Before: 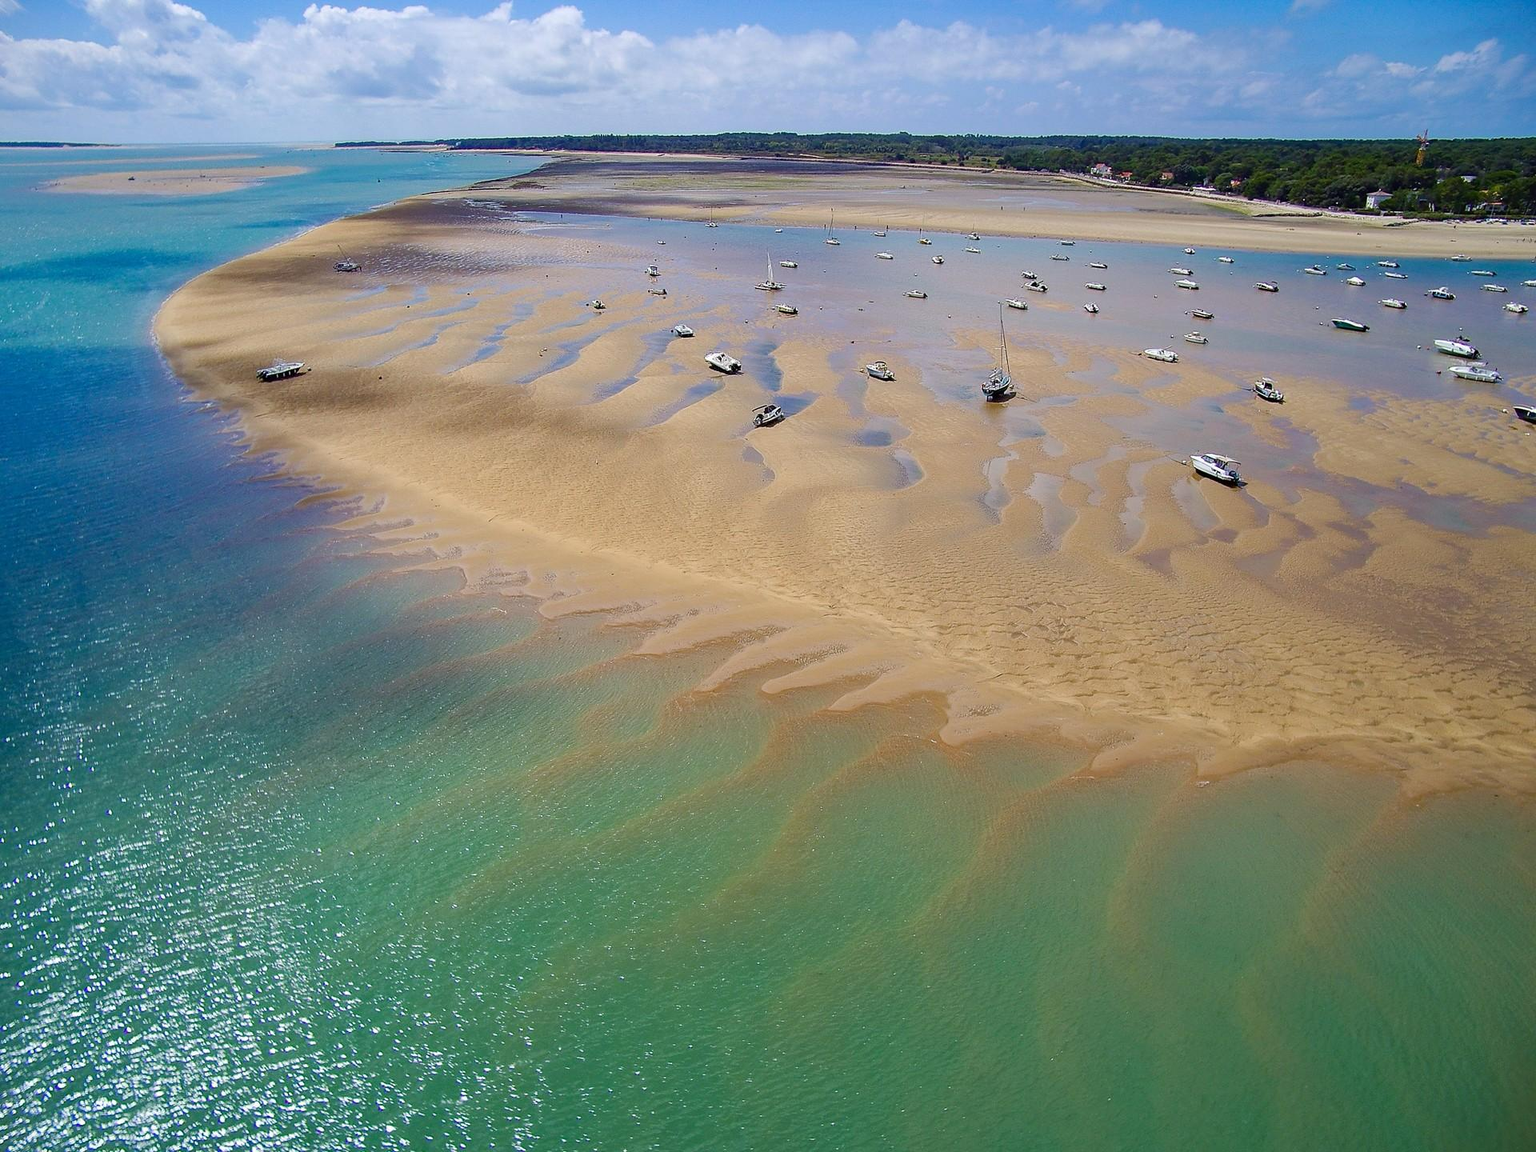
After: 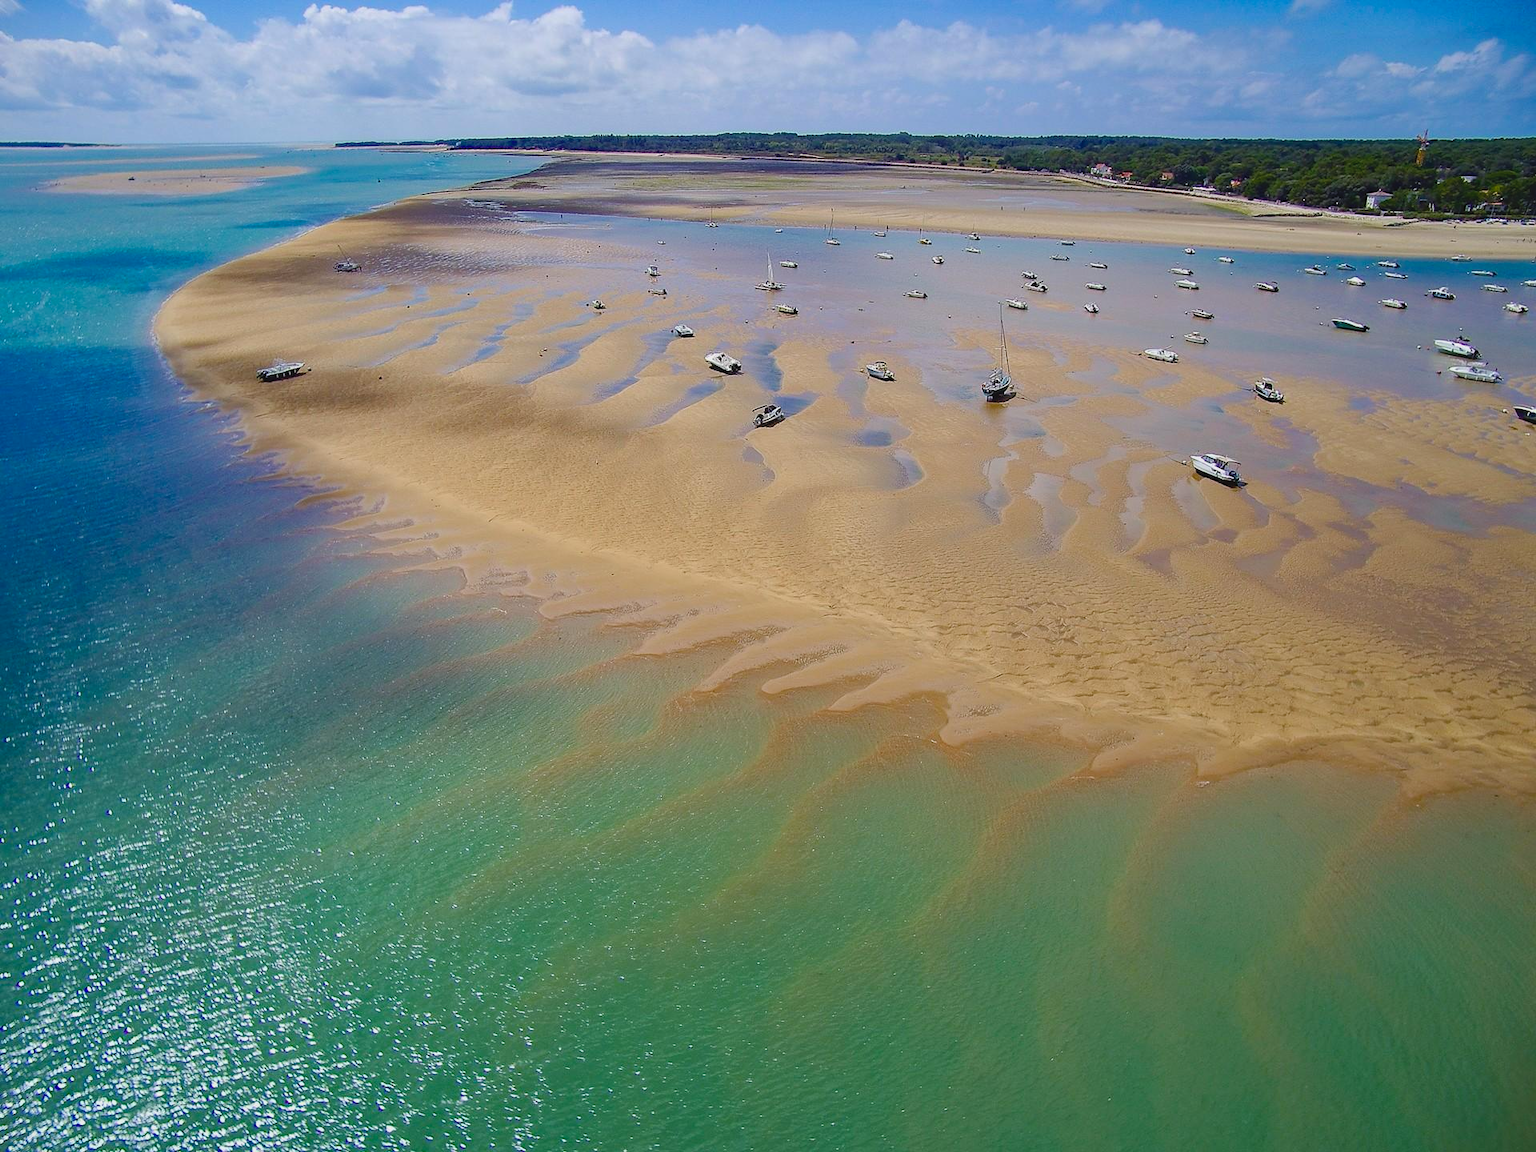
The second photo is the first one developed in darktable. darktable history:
contrast brightness saturation: contrast -0.1, saturation -0.1
color balance rgb: linear chroma grading › shadows -8%, linear chroma grading › global chroma 10%, perceptual saturation grading › global saturation 2%, perceptual saturation grading › highlights -2%, perceptual saturation grading › mid-tones 4%, perceptual saturation grading › shadows 8%, perceptual brilliance grading › global brilliance 2%, perceptual brilliance grading › highlights -4%, global vibrance 16%, saturation formula JzAzBz (2021)
